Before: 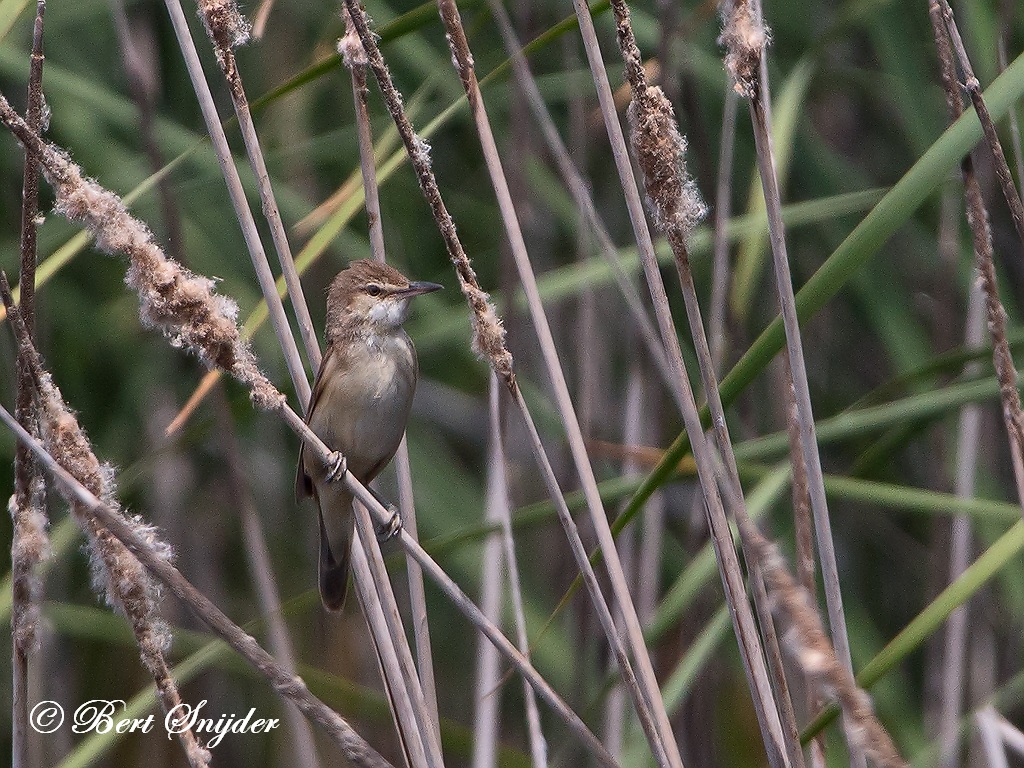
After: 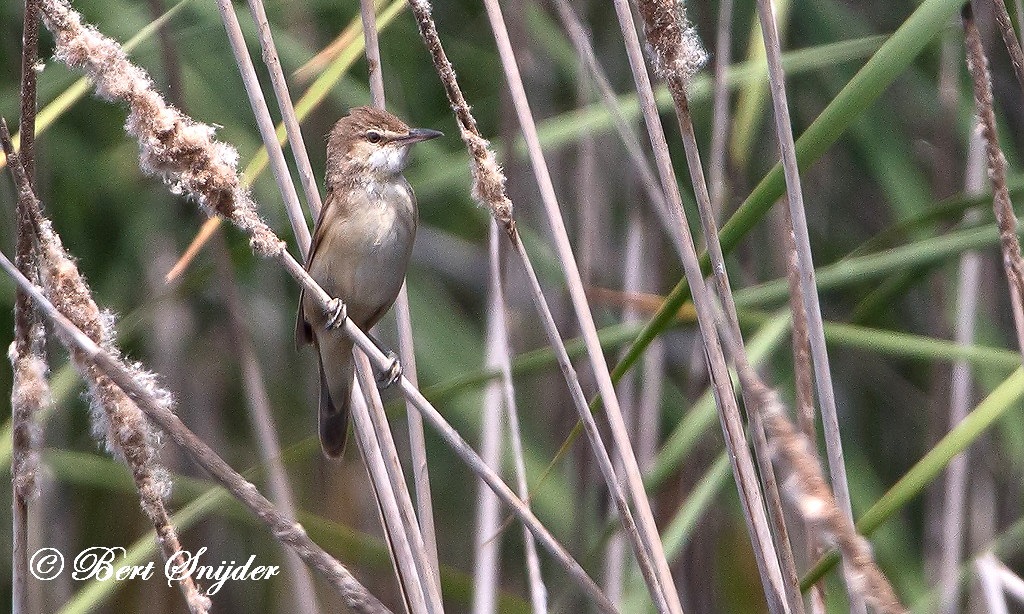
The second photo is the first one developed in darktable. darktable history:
exposure: black level correction 0, exposure 0.7 EV, compensate exposure bias true, compensate highlight preservation false
shadows and highlights: shadows 12, white point adjustment 1.2, soften with gaussian
crop and rotate: top 19.998%
color balance: on, module defaults
